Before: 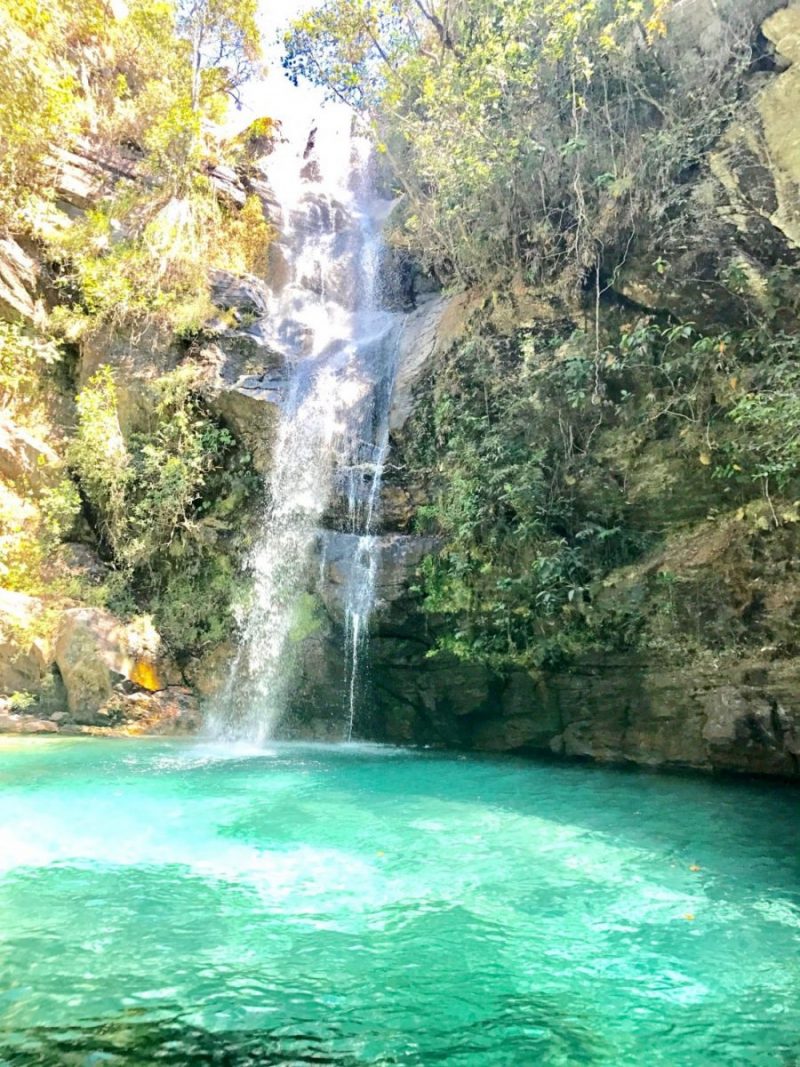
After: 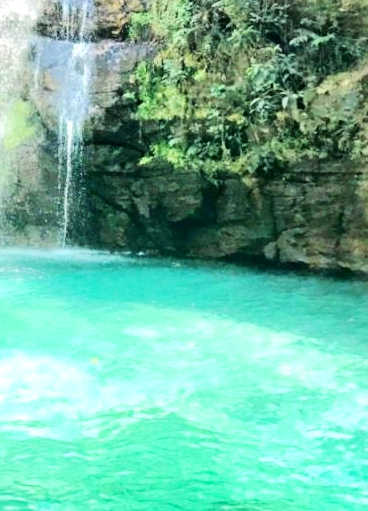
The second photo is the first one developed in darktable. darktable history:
local contrast: mode bilateral grid, contrast 21, coarseness 49, detail 120%, midtone range 0.2
tone equalizer: -7 EV 0.143 EV, -6 EV 0.563 EV, -5 EV 1.19 EV, -4 EV 1.32 EV, -3 EV 1.17 EV, -2 EV 0.6 EV, -1 EV 0.165 EV, edges refinement/feathering 500, mask exposure compensation -1.57 EV, preserve details no
crop: left 35.823%, top 46.222%, right 18.116%, bottom 5.839%
